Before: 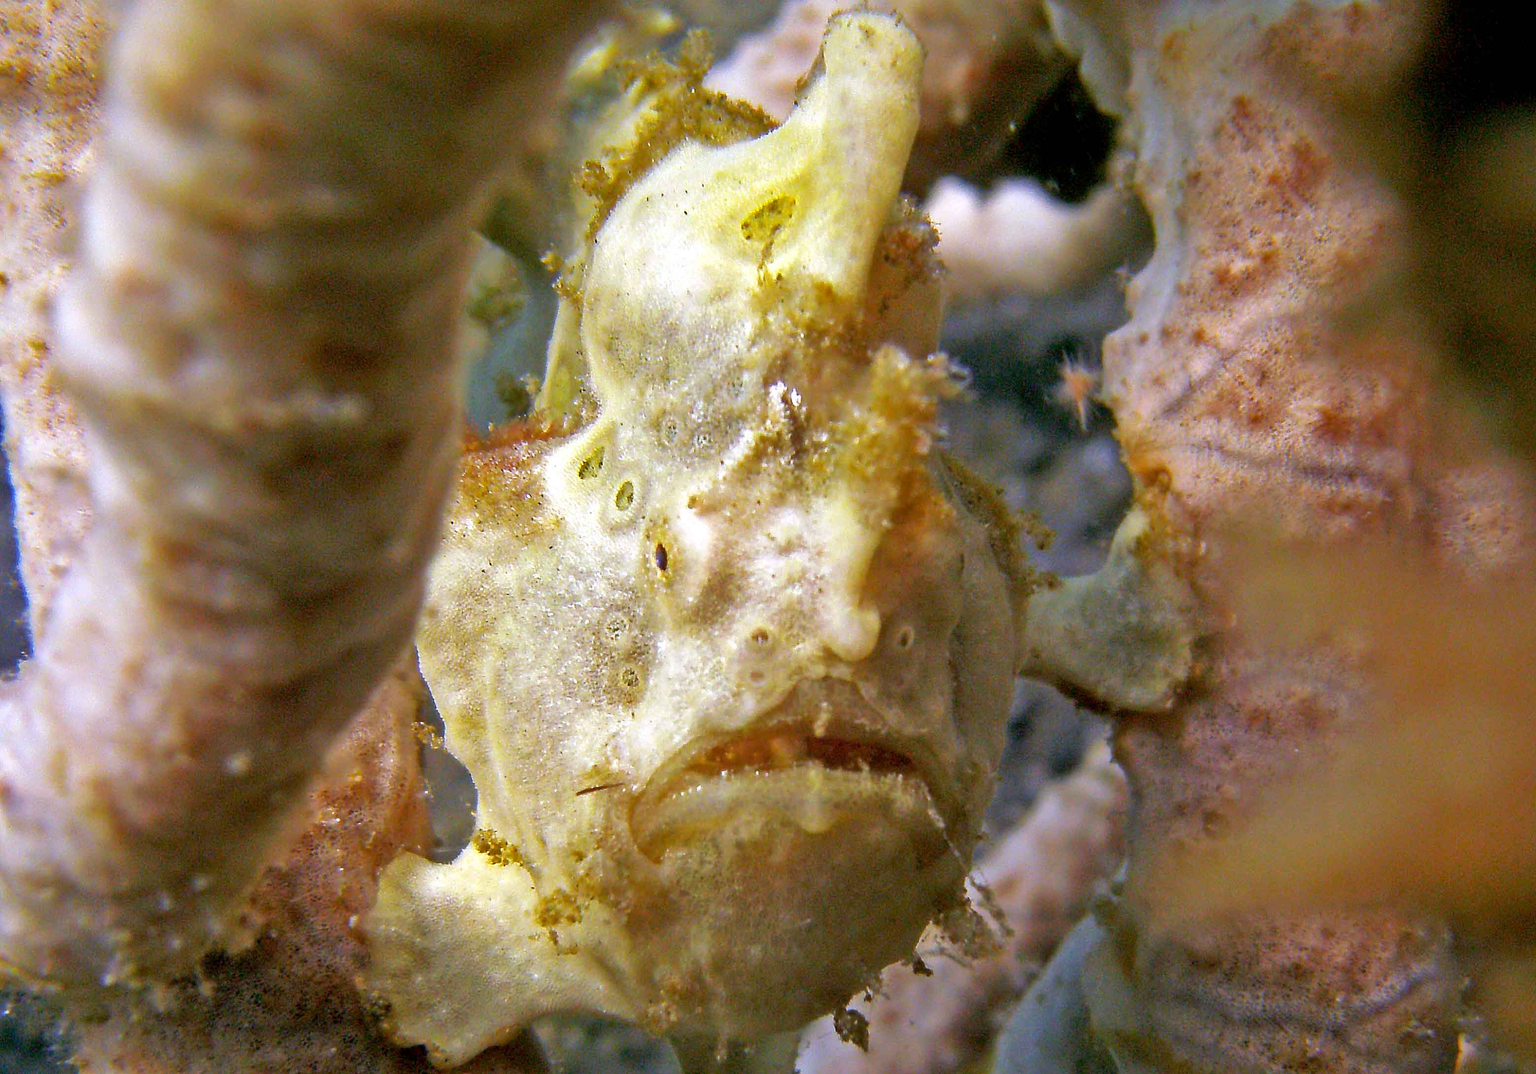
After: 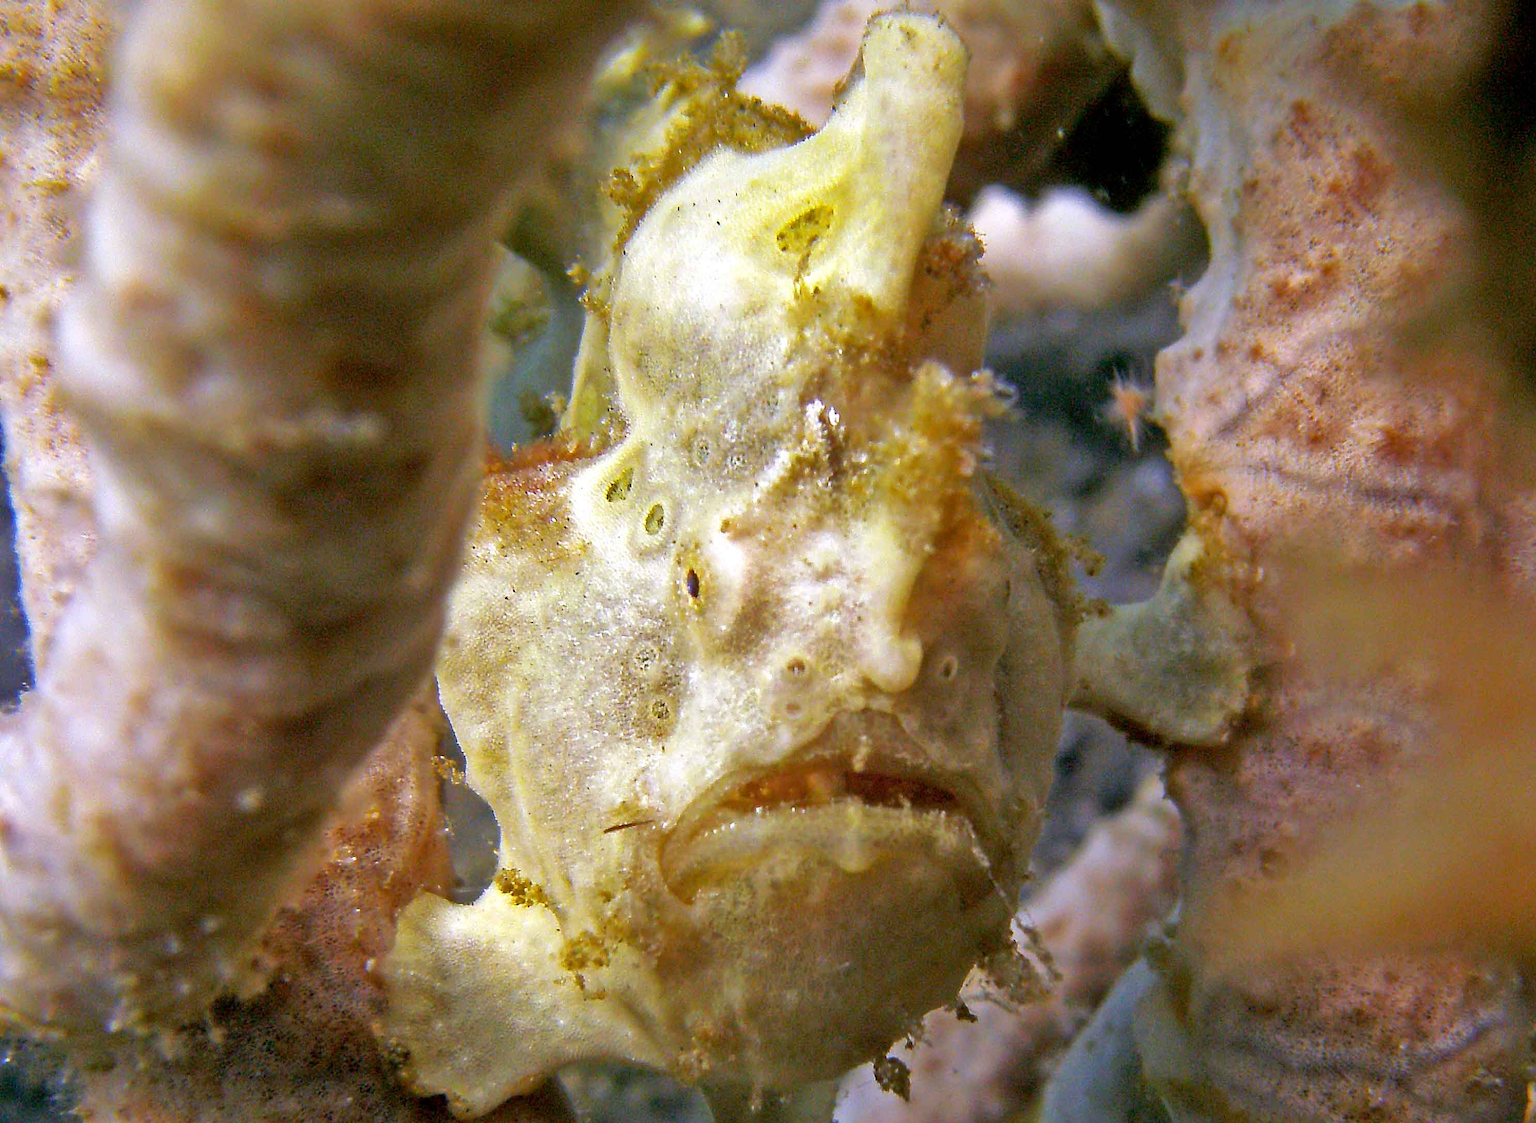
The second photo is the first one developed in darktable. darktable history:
crop: right 4.525%, bottom 0.044%
